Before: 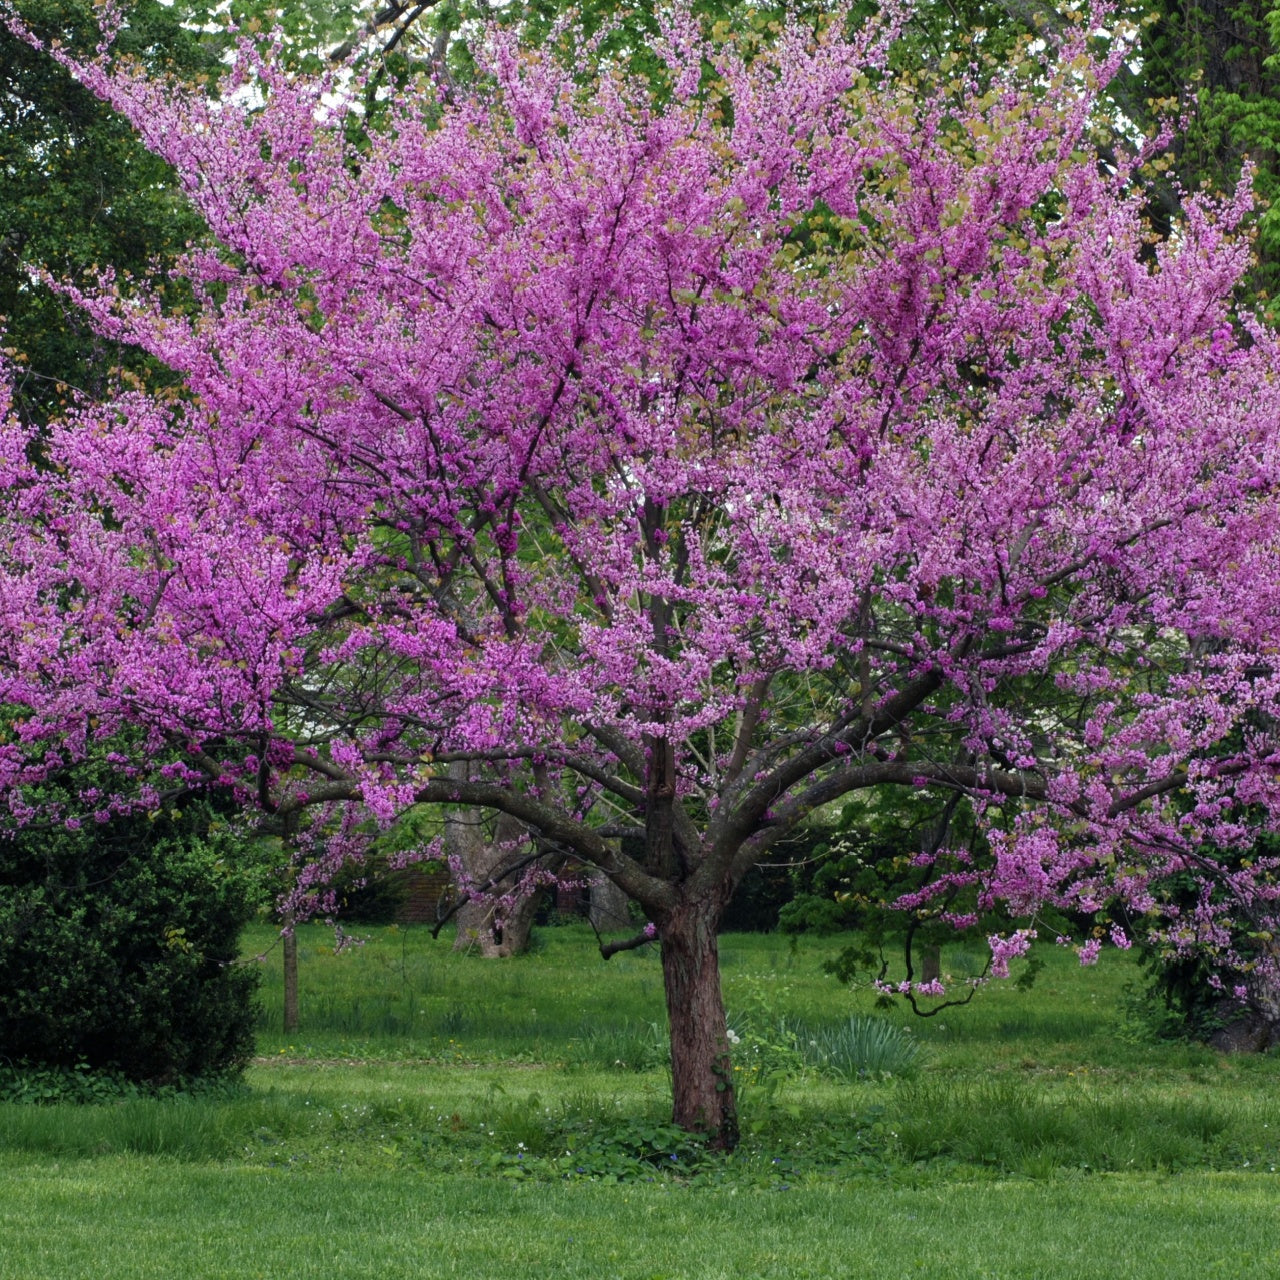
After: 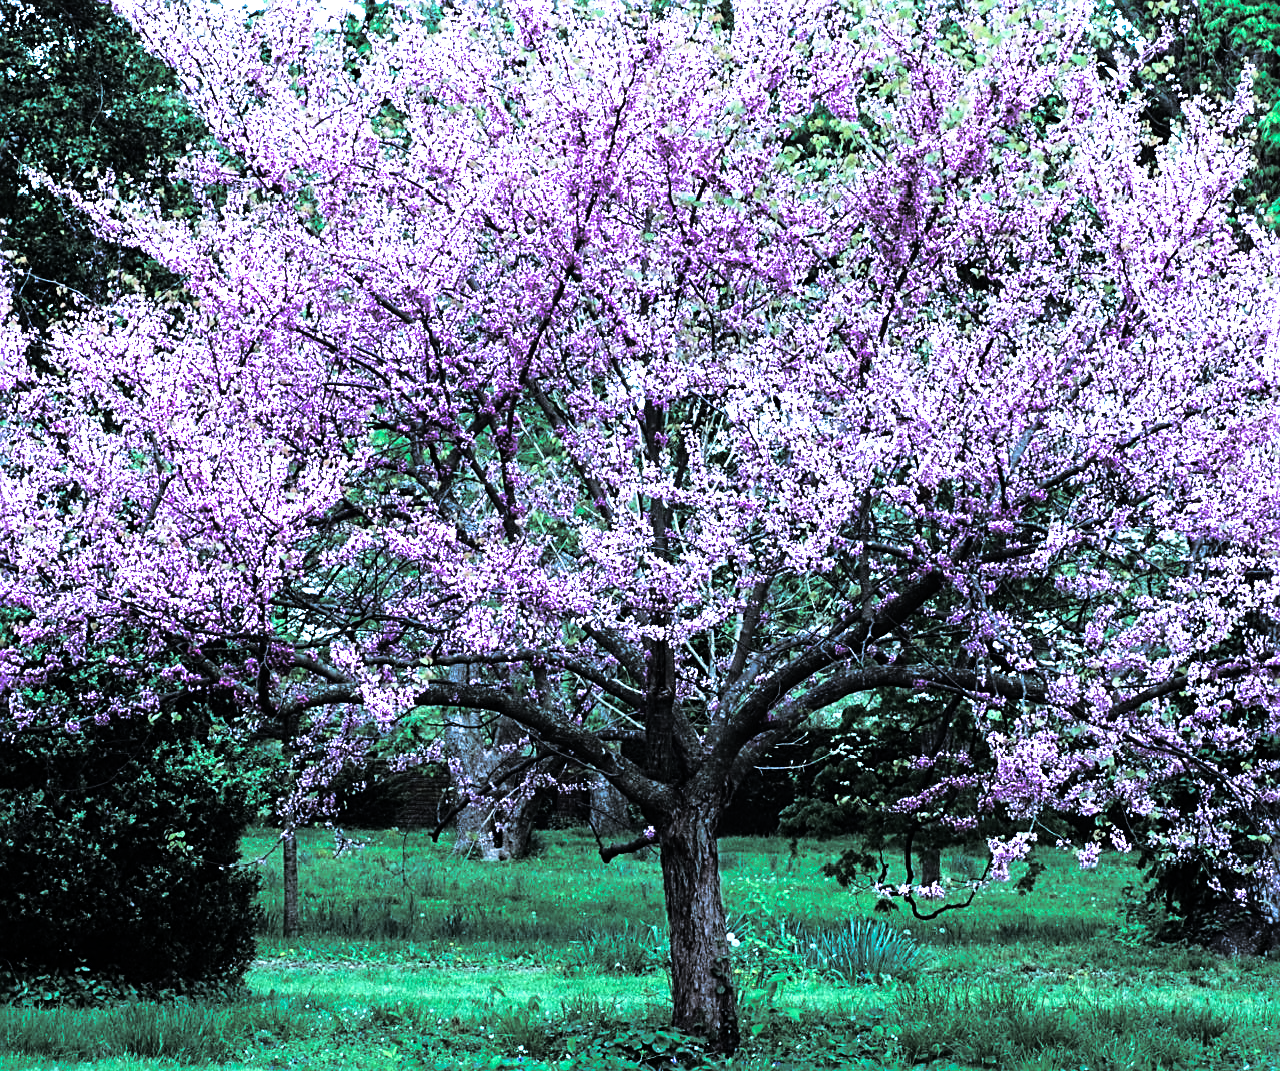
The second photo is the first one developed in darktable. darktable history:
rgb curve: curves: ch0 [(0, 0) (0.21, 0.15) (0.24, 0.21) (0.5, 0.75) (0.75, 0.96) (0.89, 0.99) (1, 1)]; ch1 [(0, 0.02) (0.21, 0.13) (0.25, 0.2) (0.5, 0.67) (0.75, 0.9) (0.89, 0.97) (1, 1)]; ch2 [(0, 0.02) (0.21, 0.13) (0.25, 0.2) (0.5, 0.67) (0.75, 0.9) (0.89, 0.97) (1, 1)], compensate middle gray true
crop: top 7.625%, bottom 8.027%
sharpen: radius 2.543, amount 0.636
split-toning: shadows › hue 43.2°, shadows › saturation 0, highlights › hue 50.4°, highlights › saturation 1
color calibration: illuminant custom, x 0.432, y 0.395, temperature 3098 K
